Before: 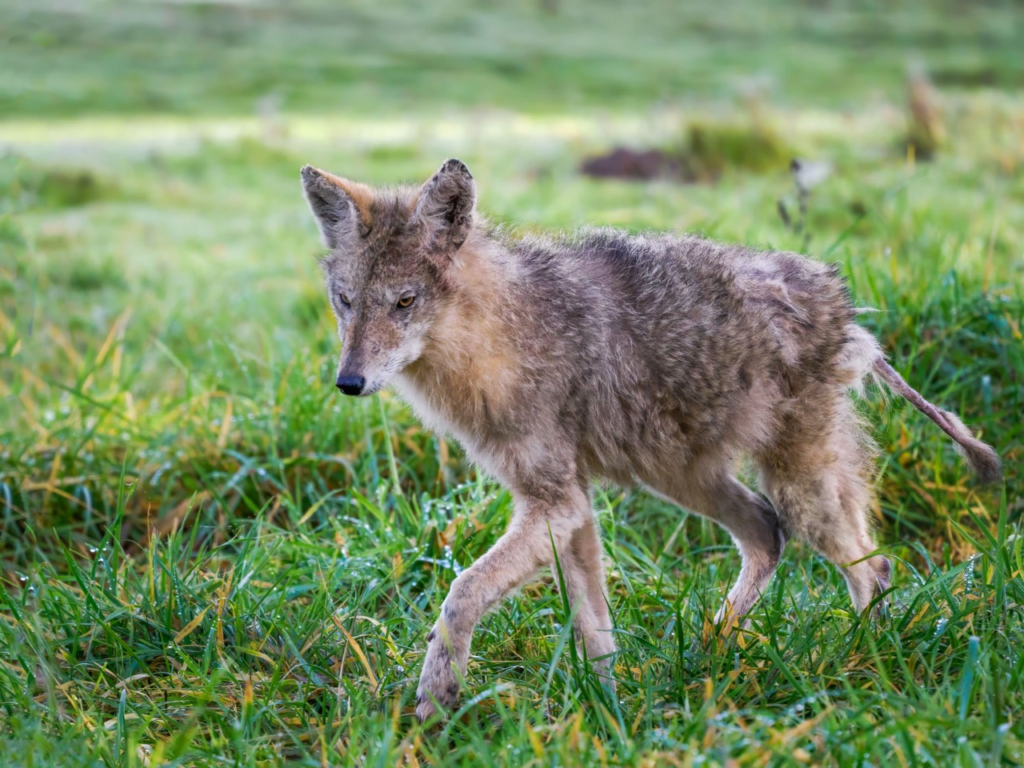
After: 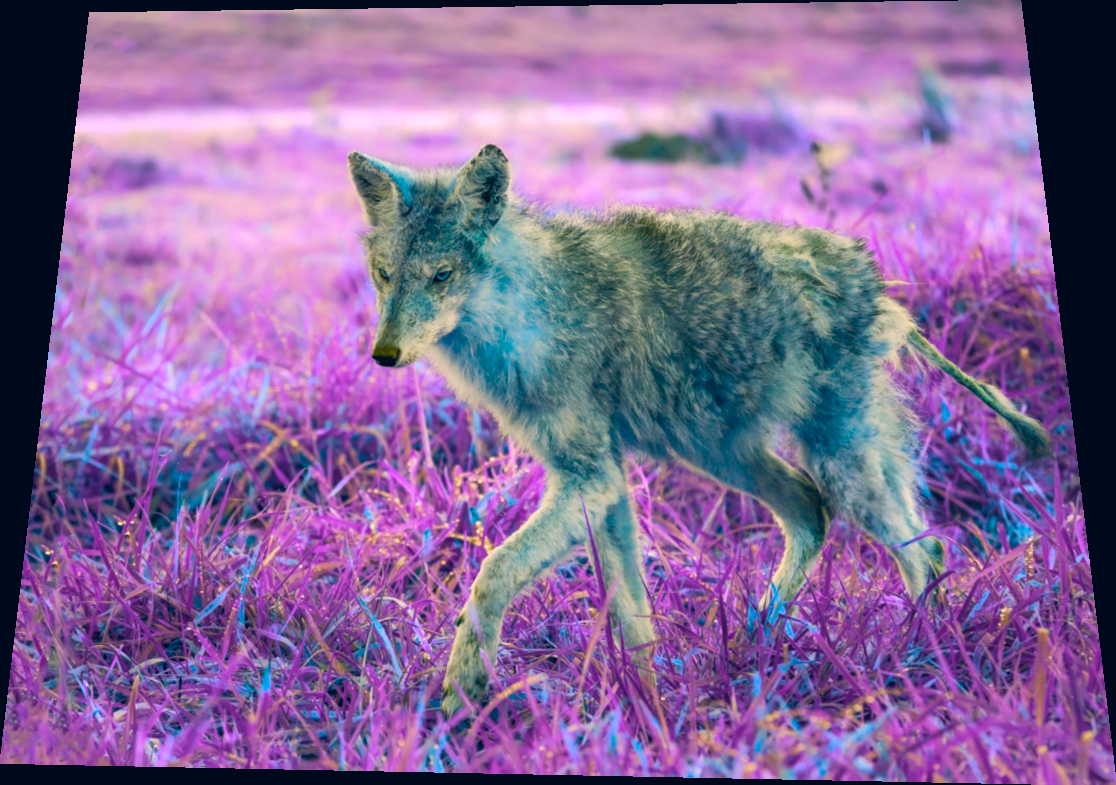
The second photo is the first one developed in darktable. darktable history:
color balance rgb: hue shift 180°, global vibrance 50%, contrast 0.32%
color correction: highlights a* 10.32, highlights b* 14.66, shadows a* -9.59, shadows b* -15.02
rotate and perspective: rotation 0.128°, lens shift (vertical) -0.181, lens shift (horizontal) -0.044, shear 0.001, automatic cropping off
